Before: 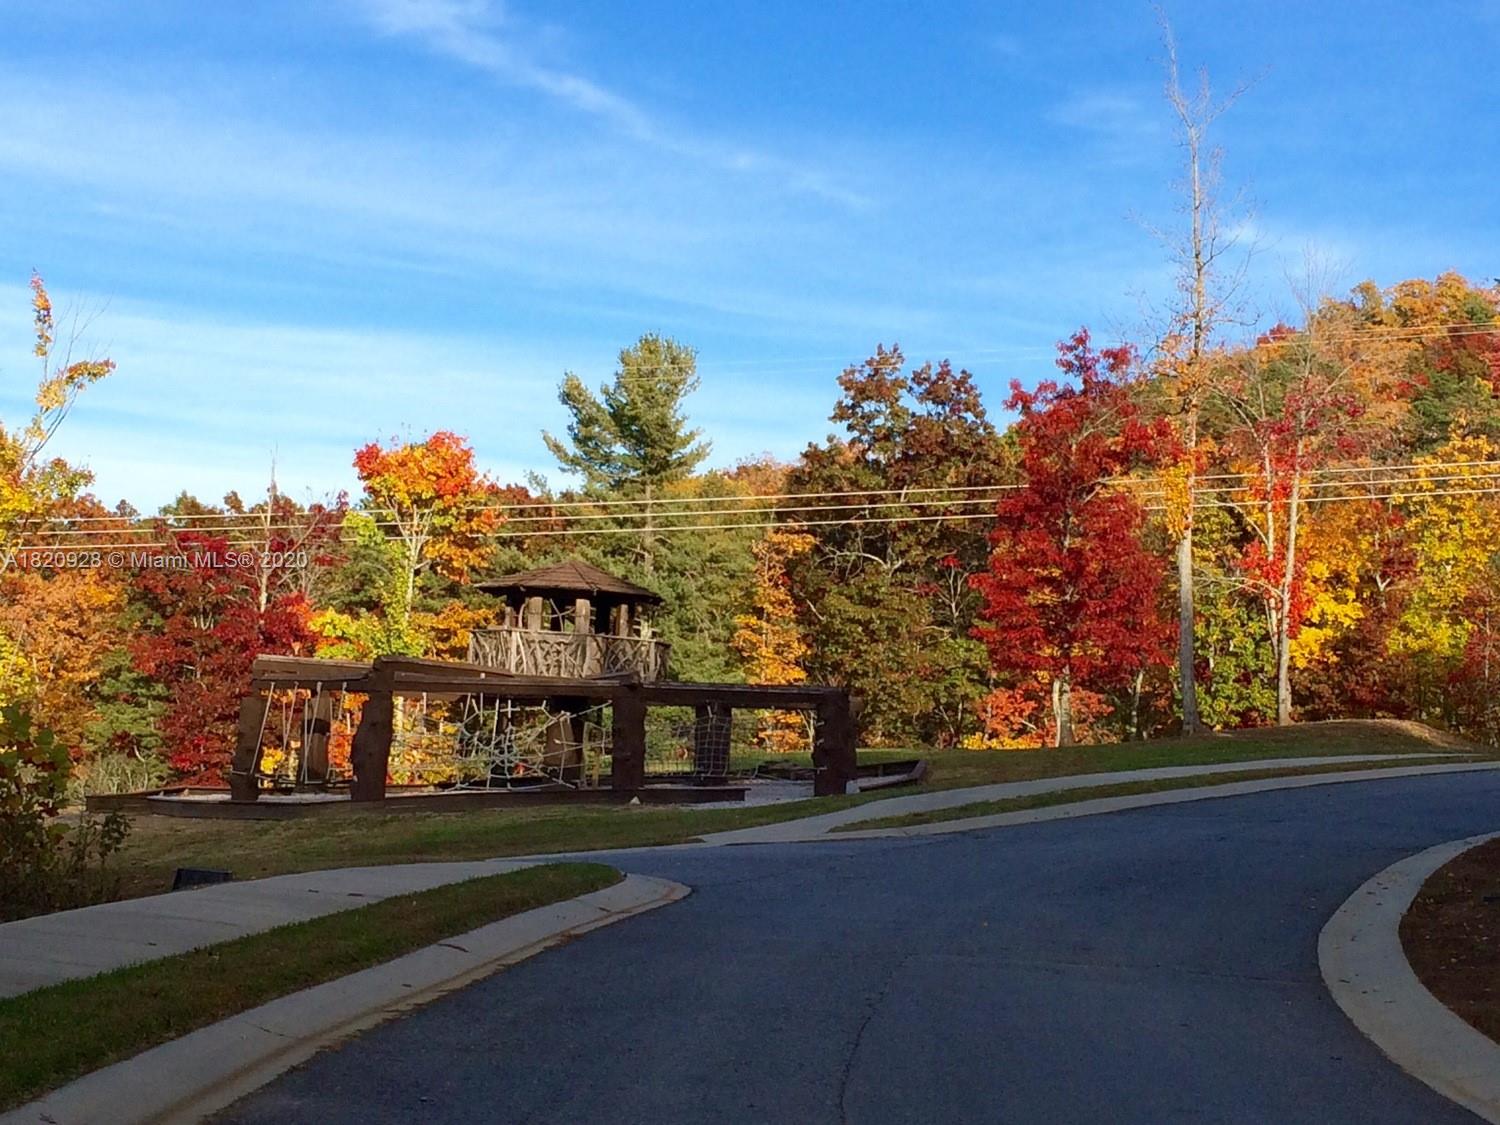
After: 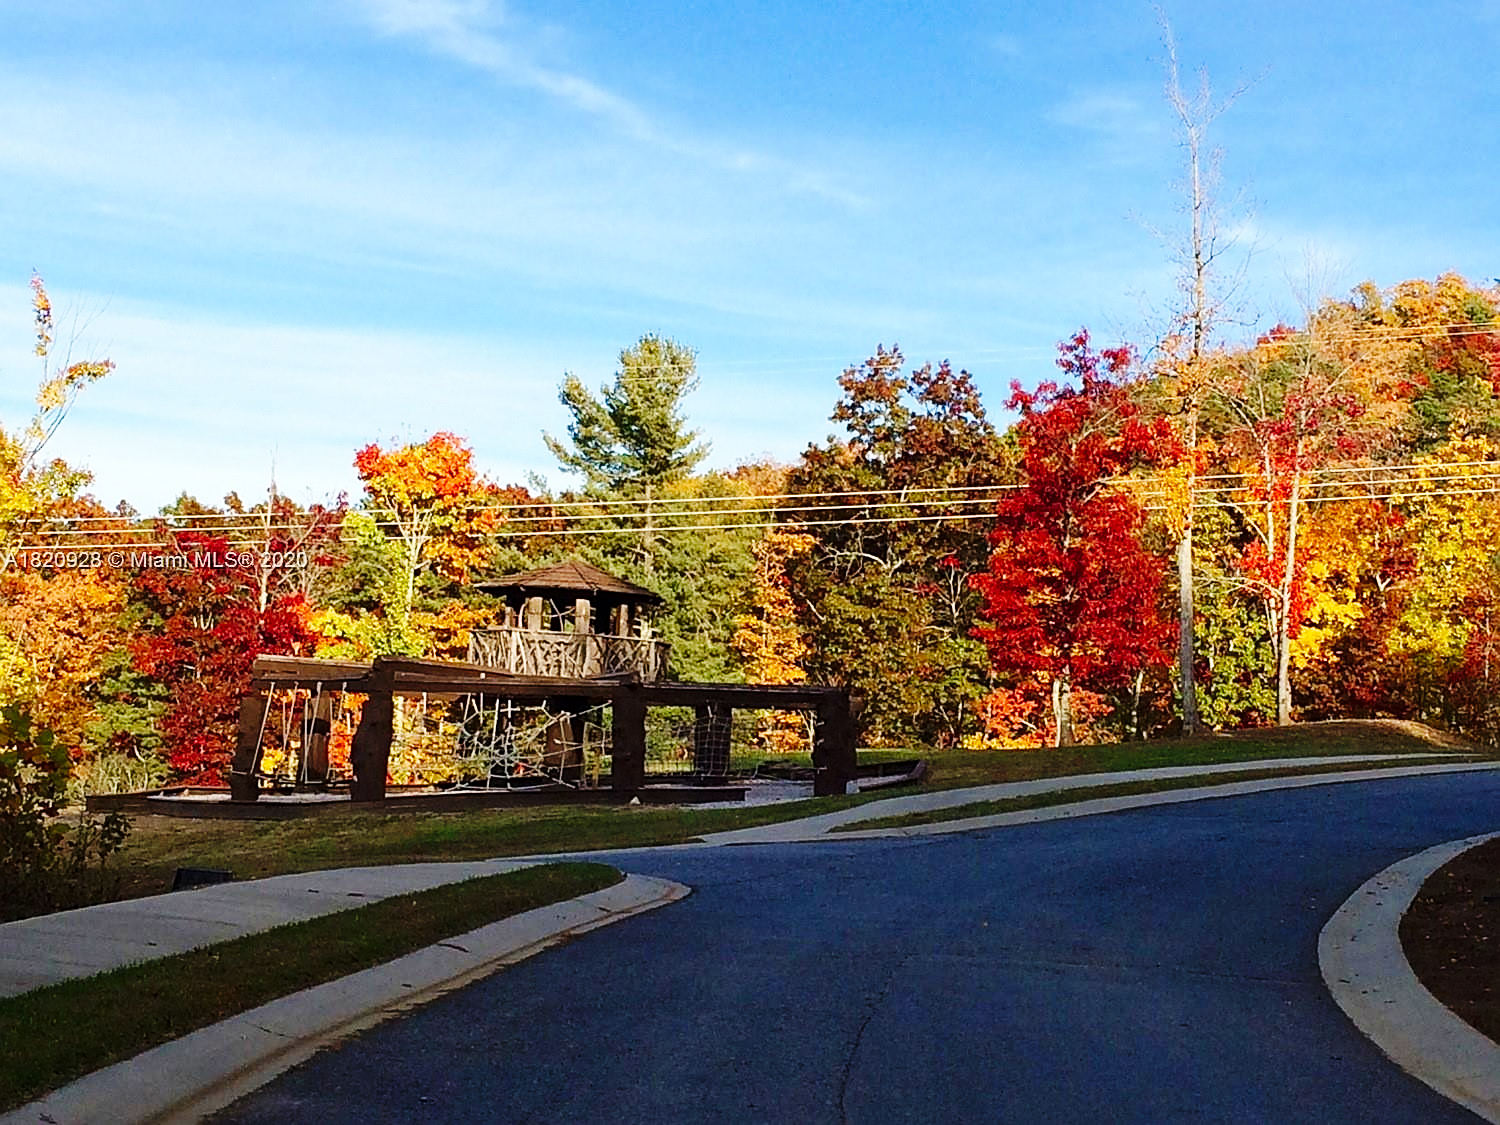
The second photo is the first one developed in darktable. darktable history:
sharpen: on, module defaults
base curve: curves: ch0 [(0, 0) (0.036, 0.025) (0.121, 0.166) (0.206, 0.329) (0.605, 0.79) (1, 1)], preserve colors none
